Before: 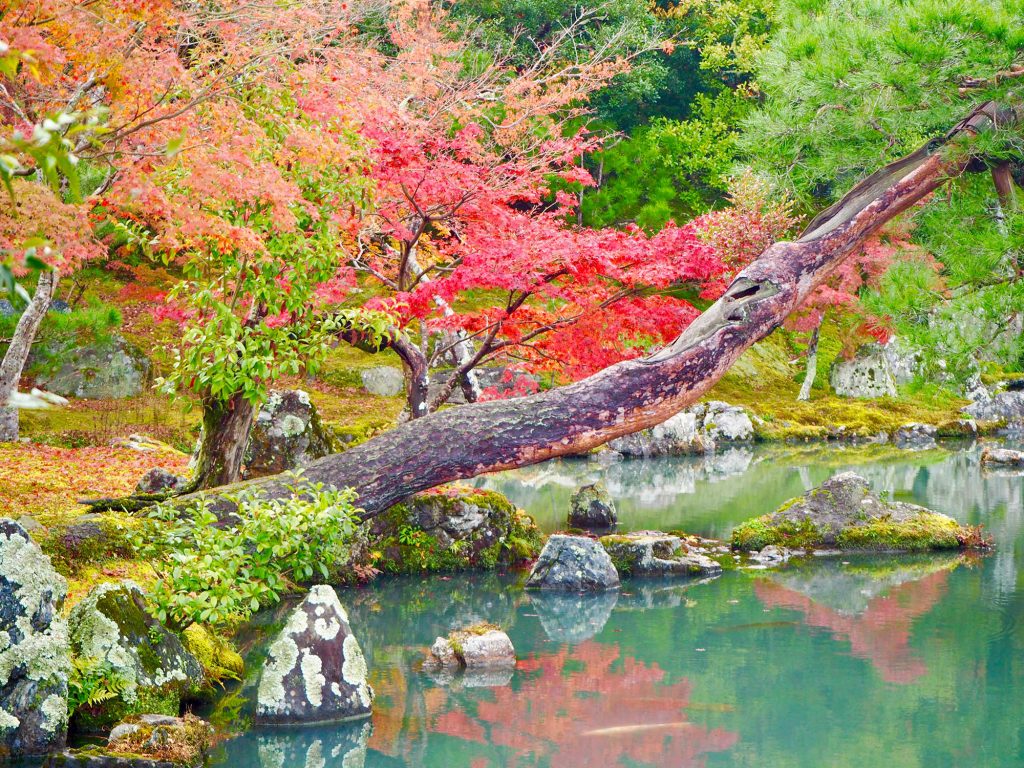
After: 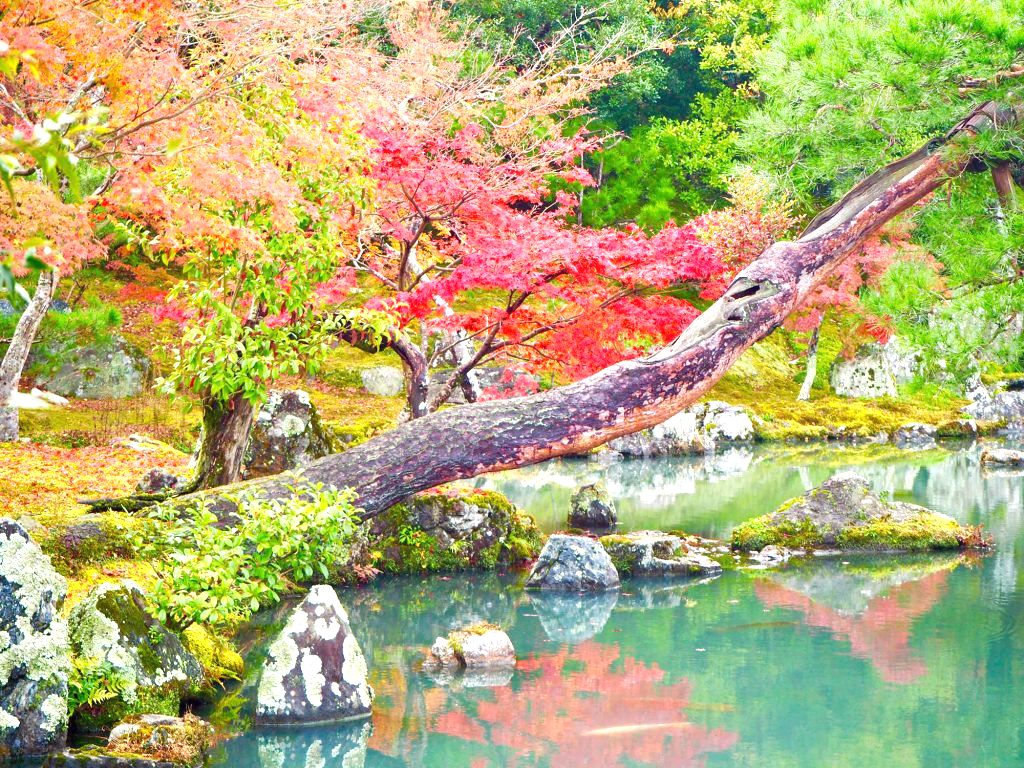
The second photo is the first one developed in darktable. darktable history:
exposure: black level correction 0, exposure 0.698 EV, compensate exposure bias true, compensate highlight preservation false
